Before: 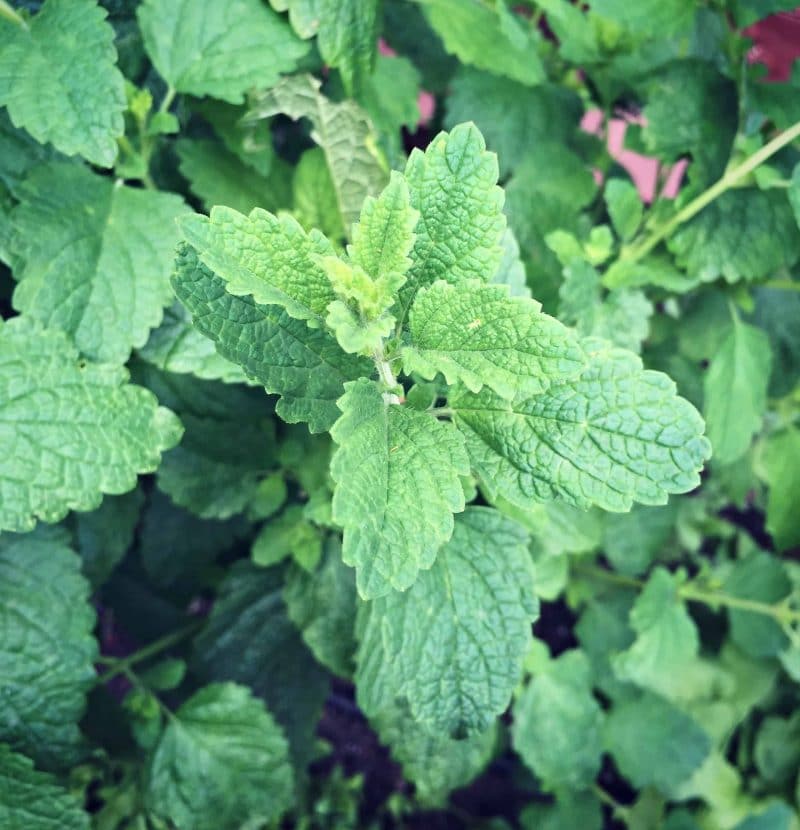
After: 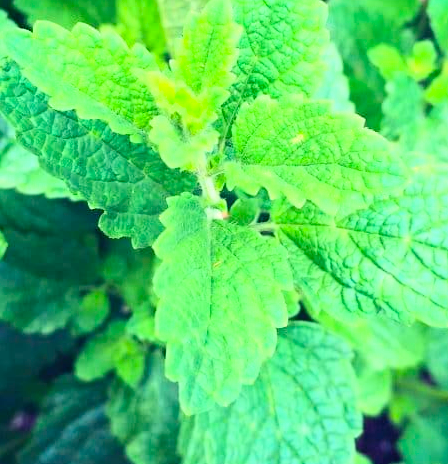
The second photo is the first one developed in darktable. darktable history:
contrast brightness saturation: contrast 0.241, brightness 0.269, saturation 0.392
crop and rotate: left 22.128%, top 22.391%, right 21.761%, bottom 21.605%
color balance rgb: perceptual saturation grading › global saturation 19.418%, global vibrance 20%
